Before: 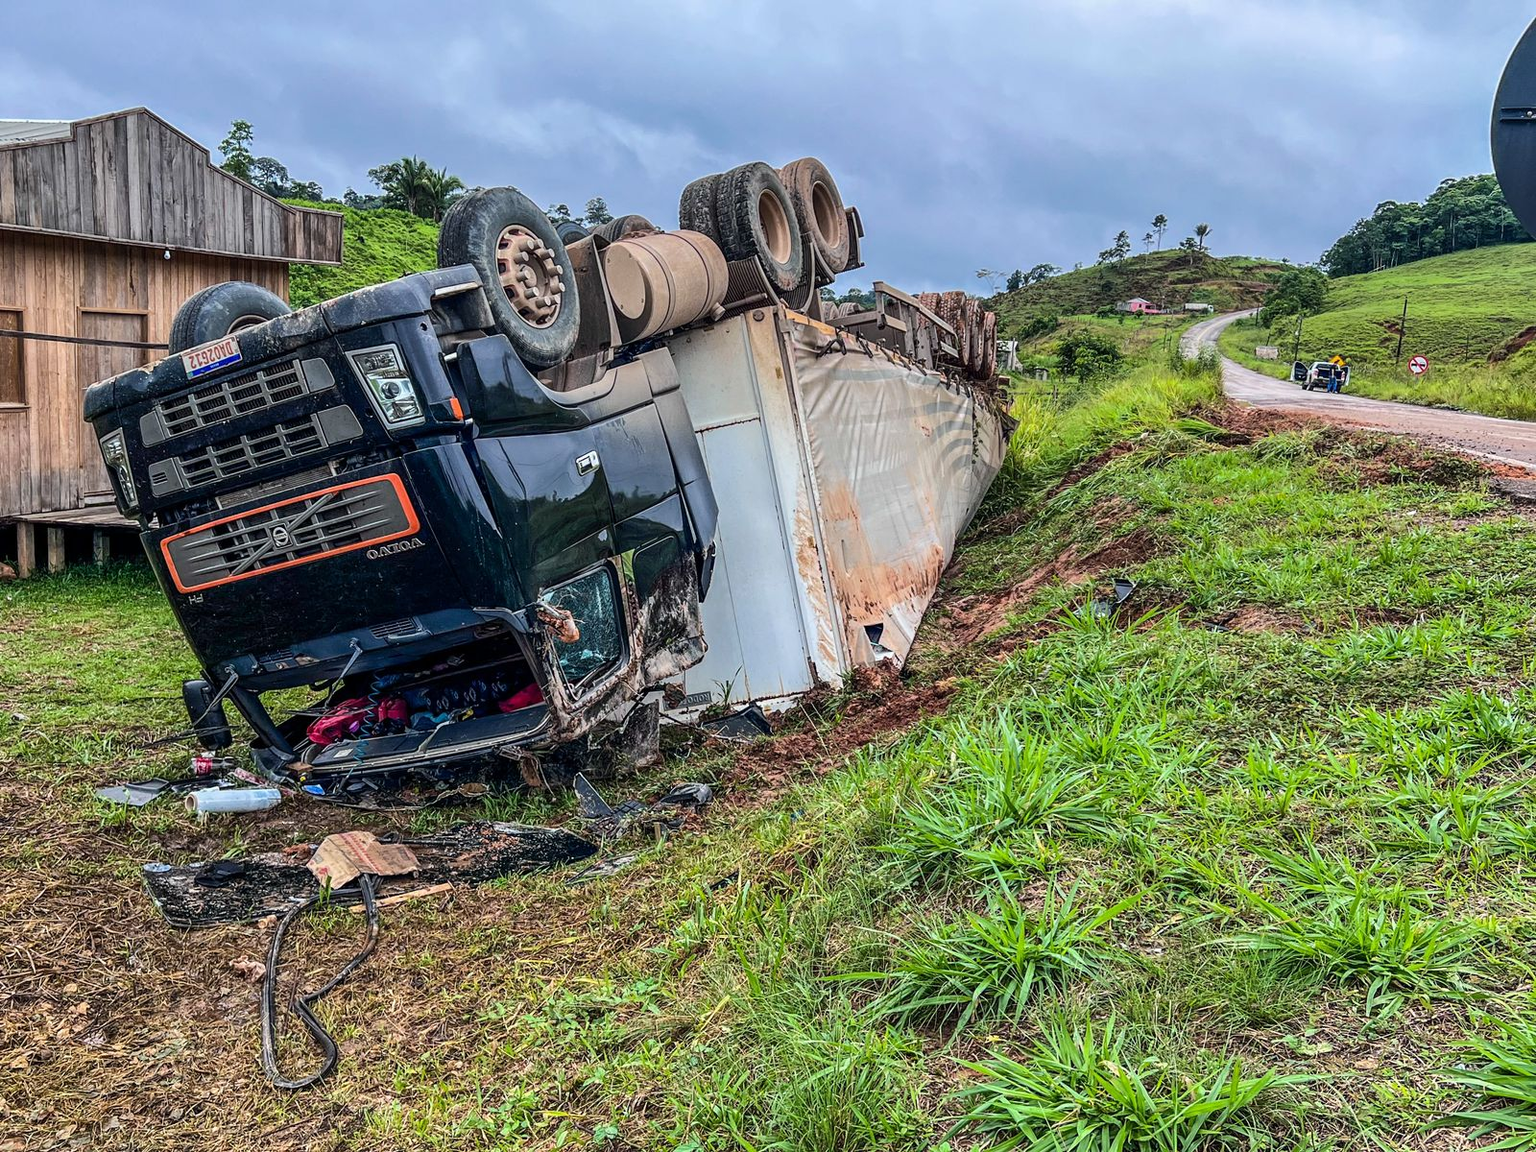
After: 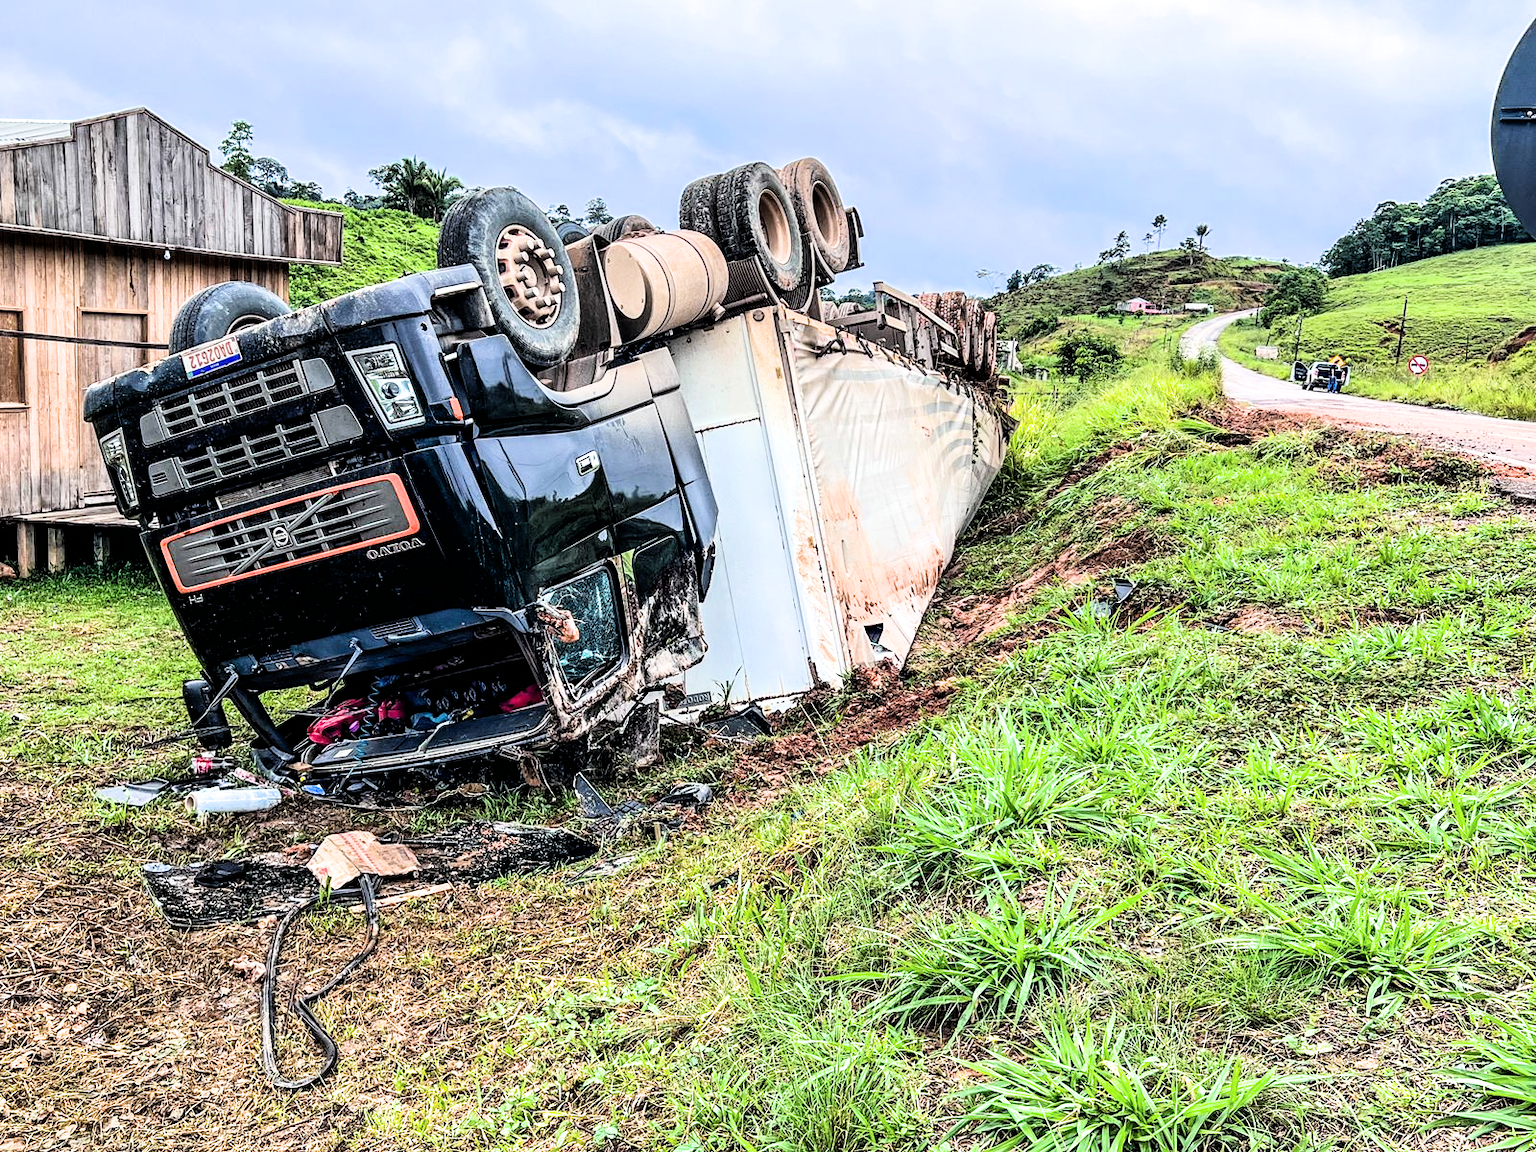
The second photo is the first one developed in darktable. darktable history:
exposure: black level correction 0, exposure 1 EV, compensate exposure bias true, compensate highlight preservation false
filmic rgb: black relative exposure -4 EV, white relative exposure 3 EV, hardness 3.02, contrast 1.4
